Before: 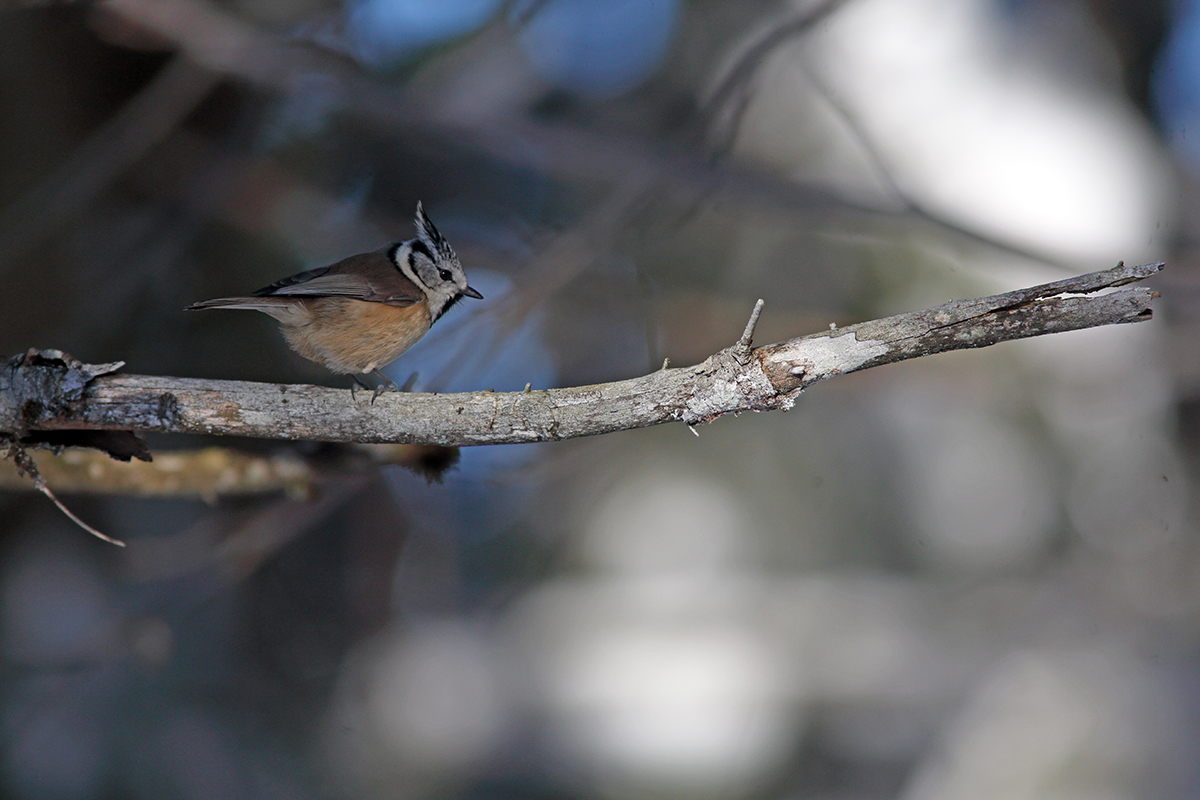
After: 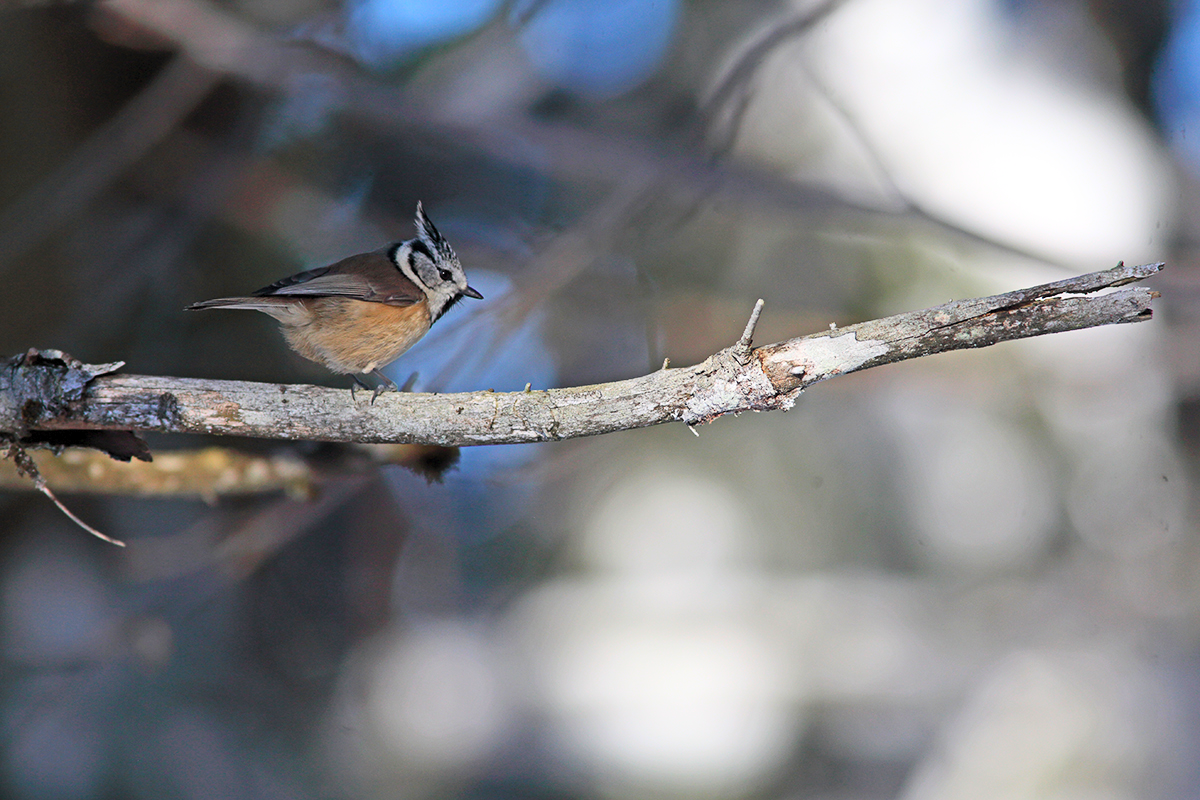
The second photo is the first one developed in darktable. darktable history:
contrast brightness saturation: contrast 0.244, brightness 0.266, saturation 0.371
tone equalizer: edges refinement/feathering 500, mask exposure compensation -1.57 EV, preserve details no
